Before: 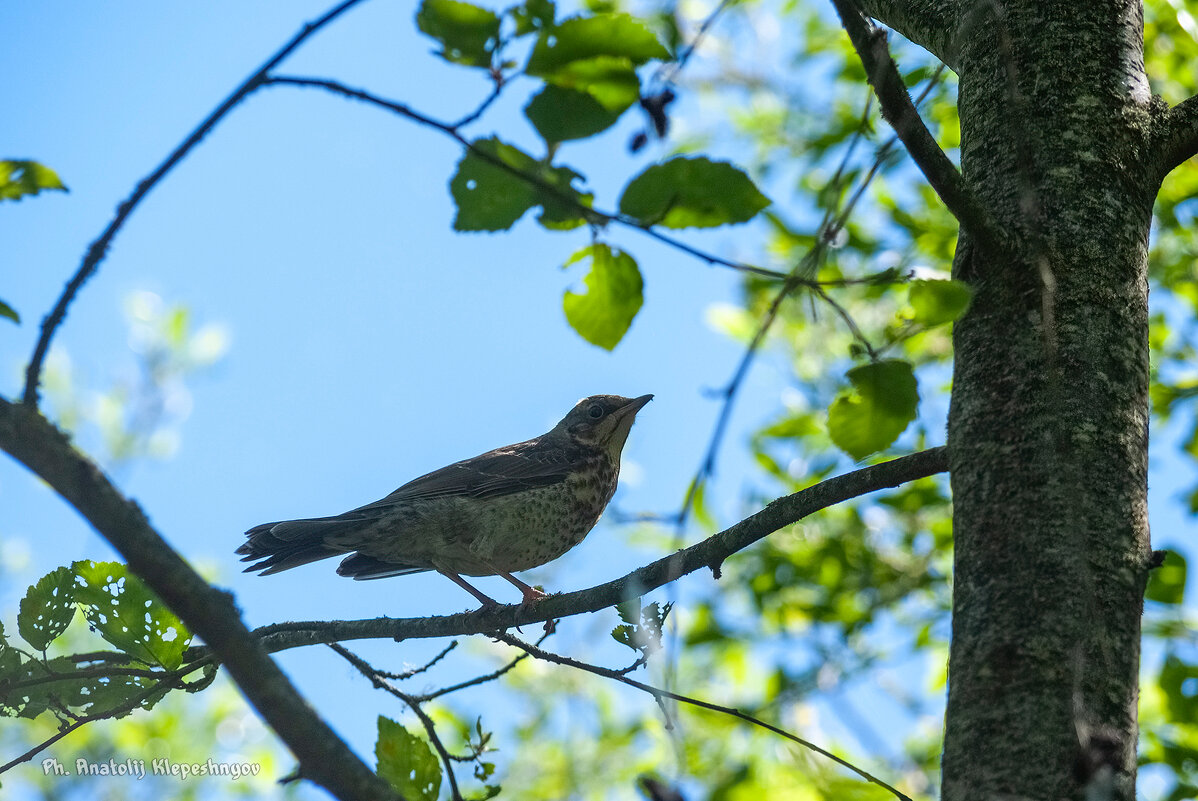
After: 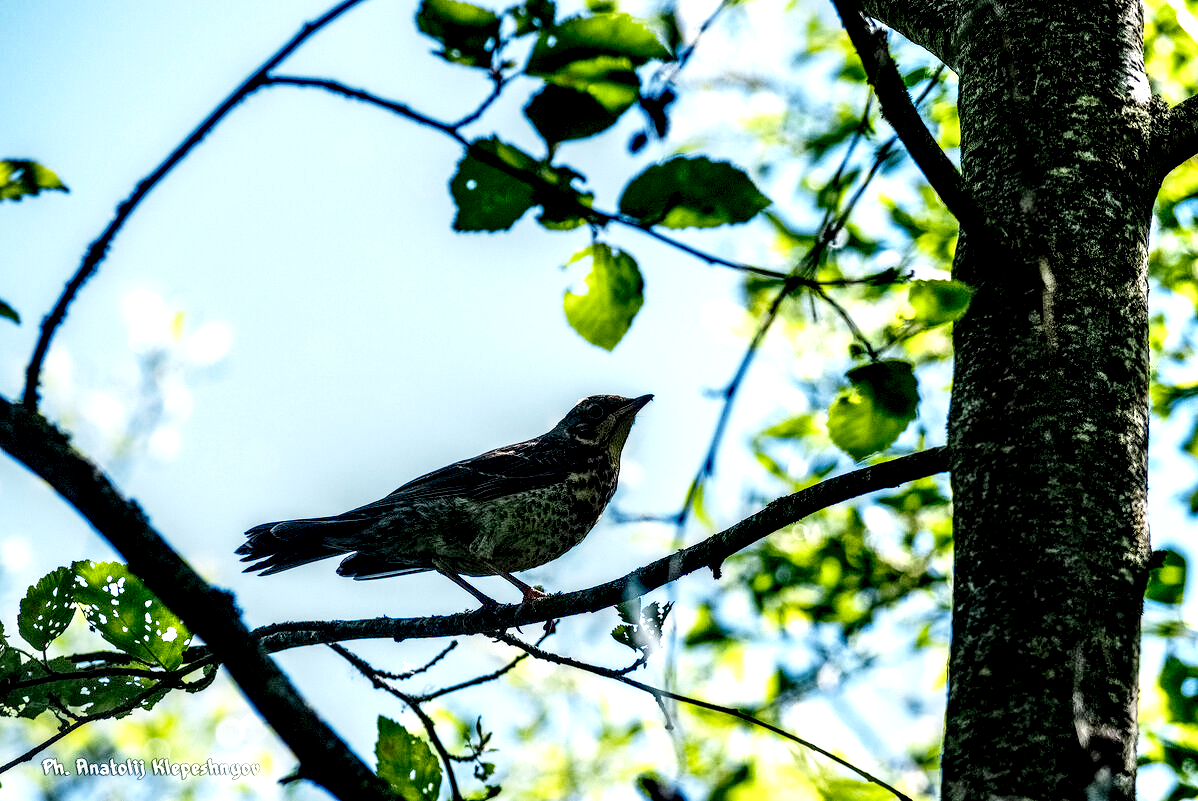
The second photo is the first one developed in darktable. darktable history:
base curve: curves: ch0 [(0, 0) (0.036, 0.037) (0.121, 0.228) (0.46, 0.76) (0.859, 0.983) (1, 1)], preserve colors none
local contrast: shadows 191%, detail 224%
